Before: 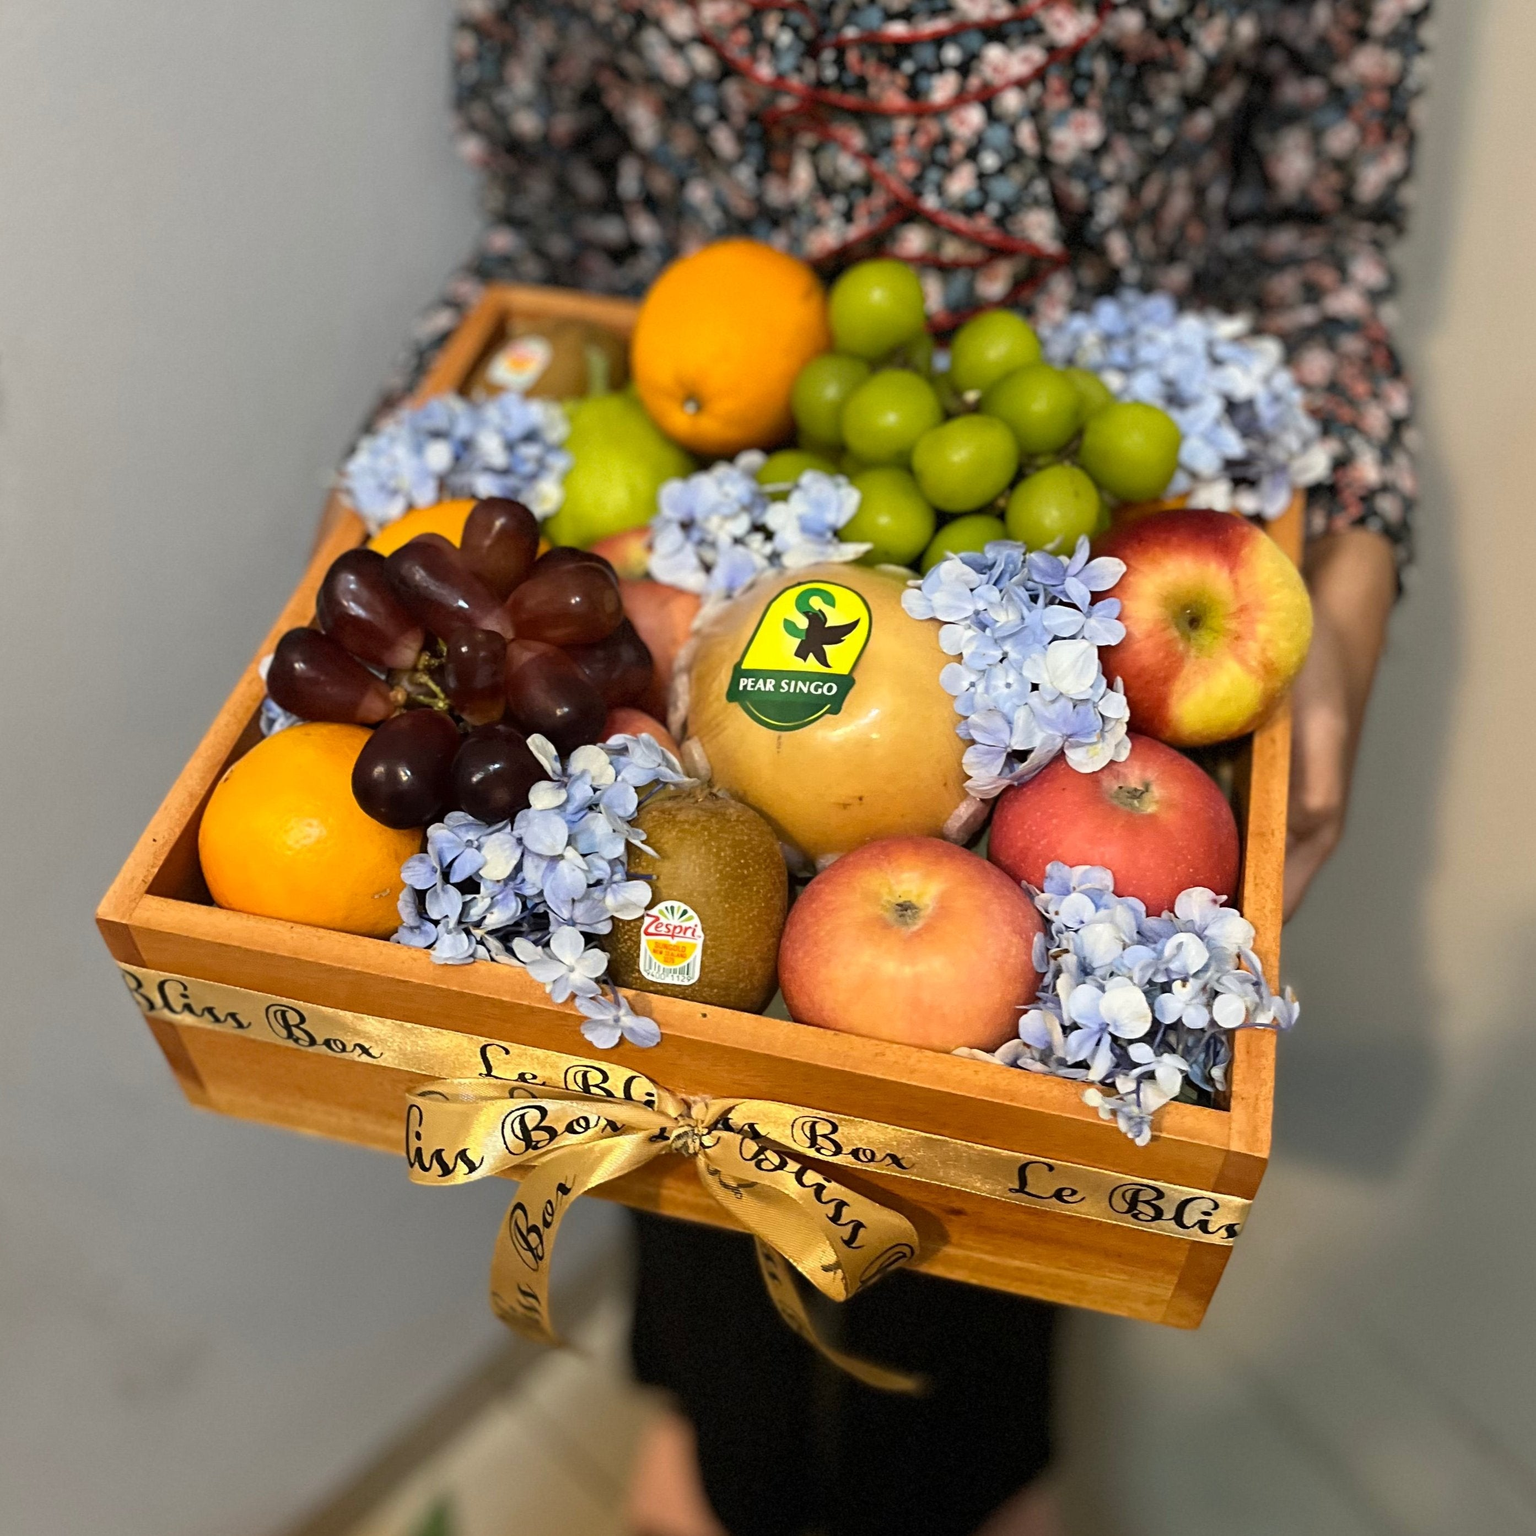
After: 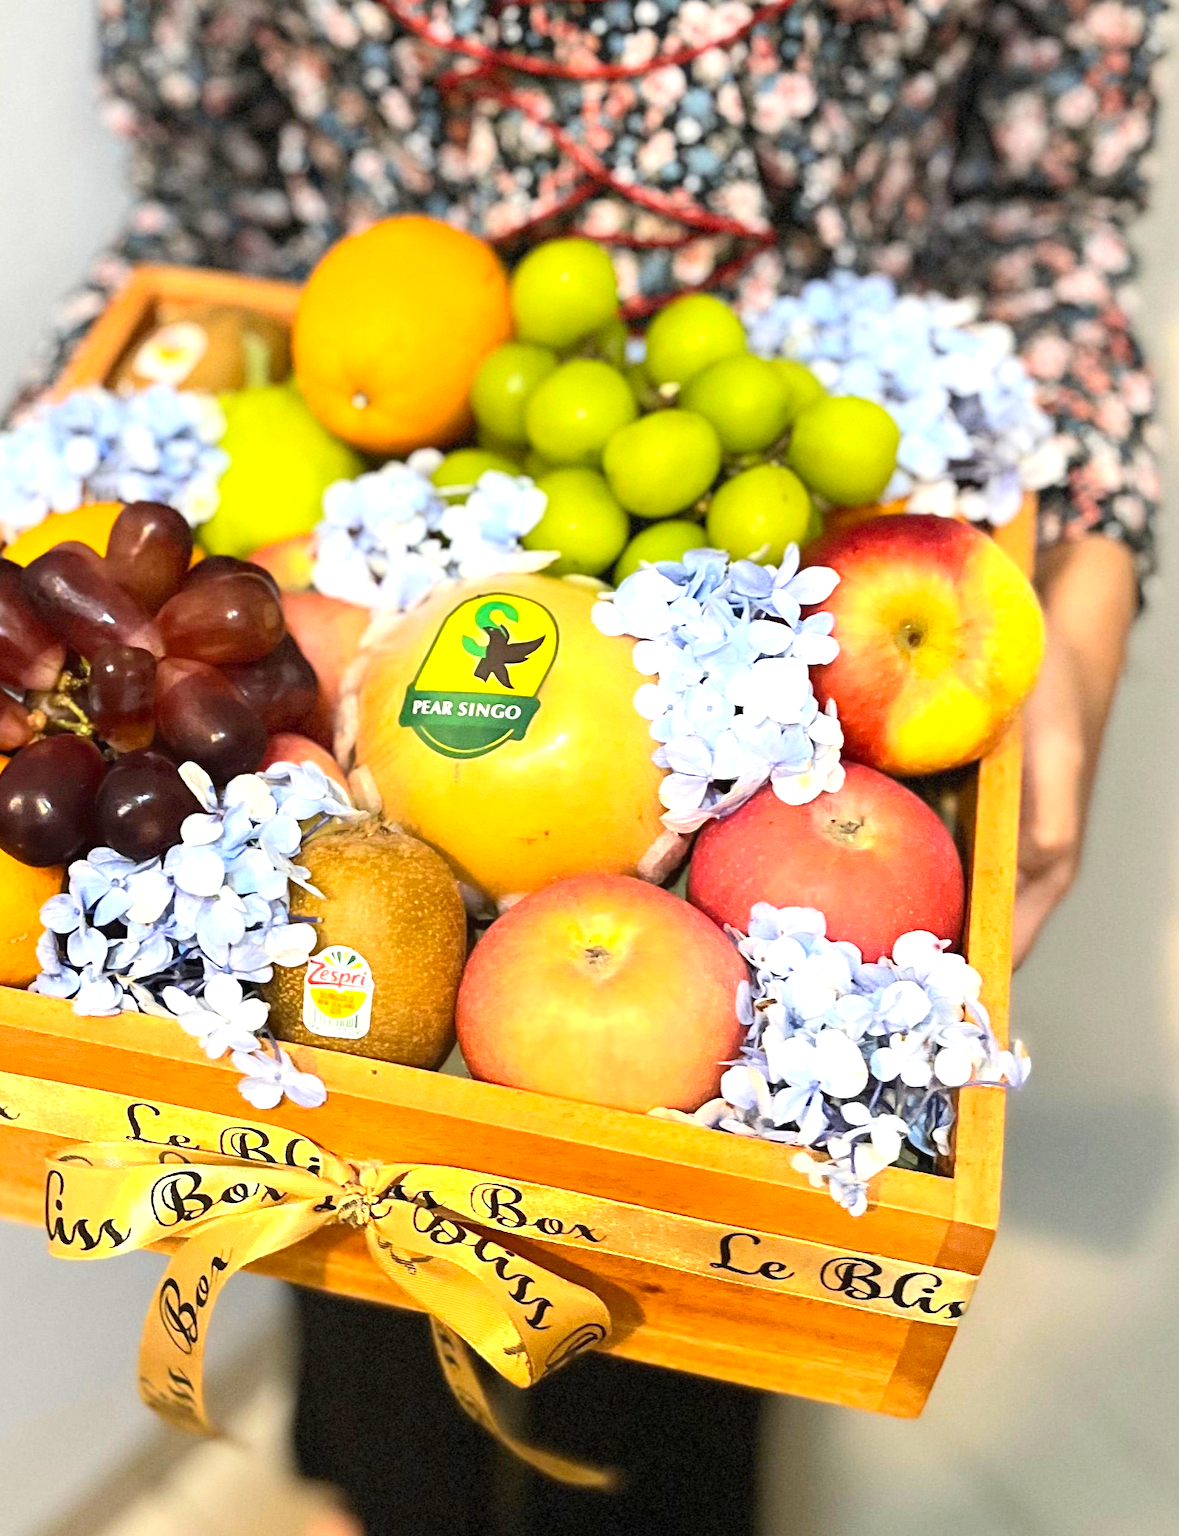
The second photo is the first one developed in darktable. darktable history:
contrast brightness saturation: contrast 0.203, brightness 0.16, saturation 0.22
crop and rotate: left 23.783%, top 2.809%, right 6.536%, bottom 6.461%
exposure: exposure 1 EV, compensate highlight preservation false
tone equalizer: edges refinement/feathering 500, mask exposure compensation -1.57 EV, preserve details no
